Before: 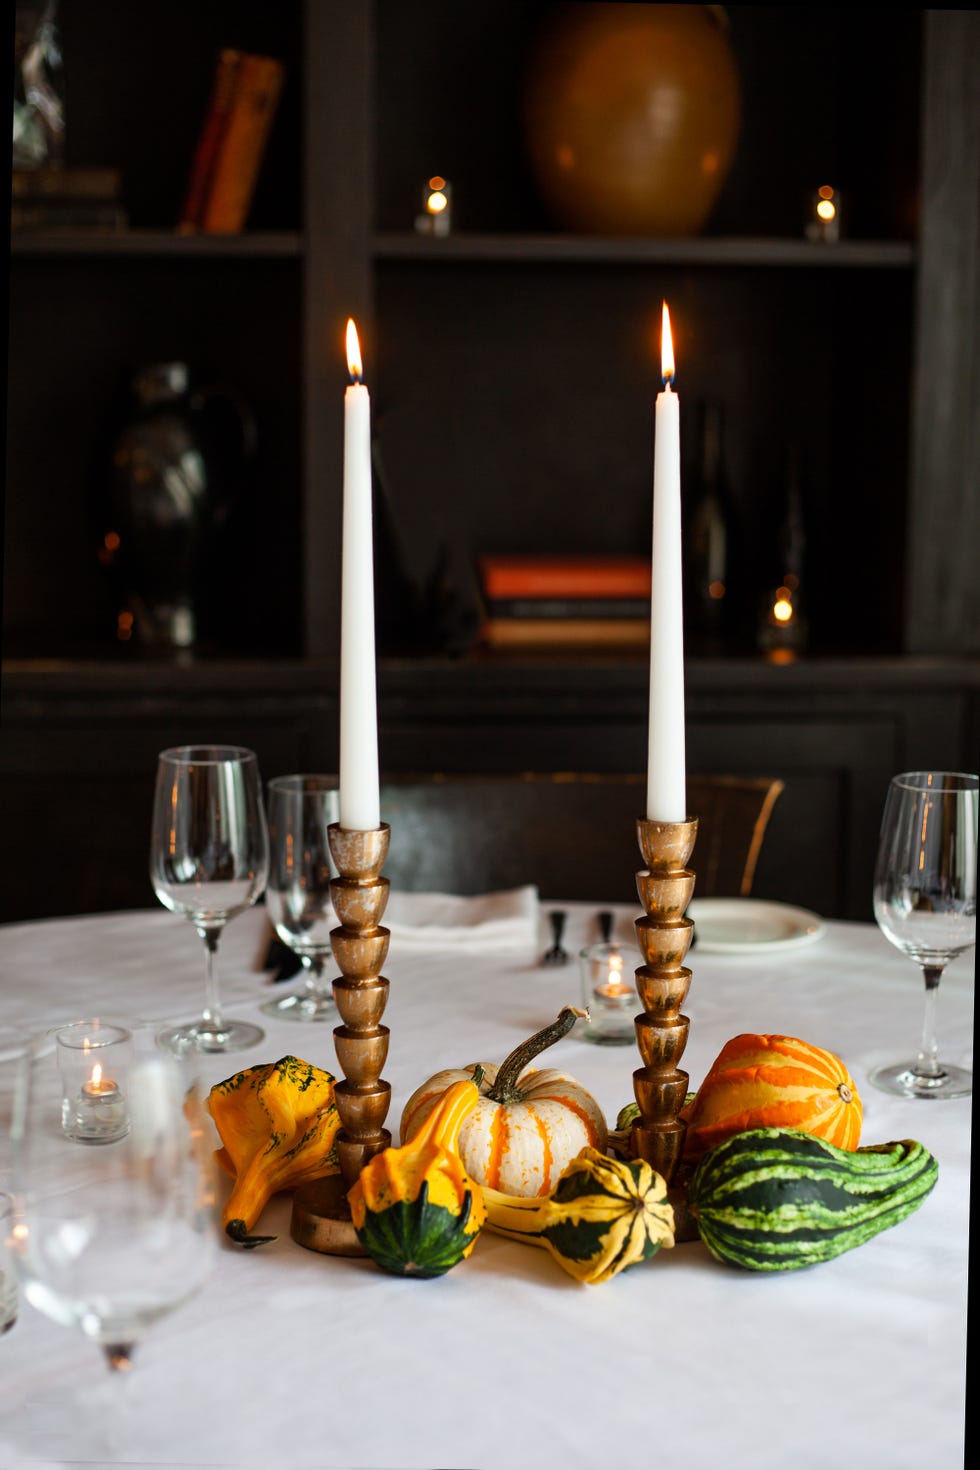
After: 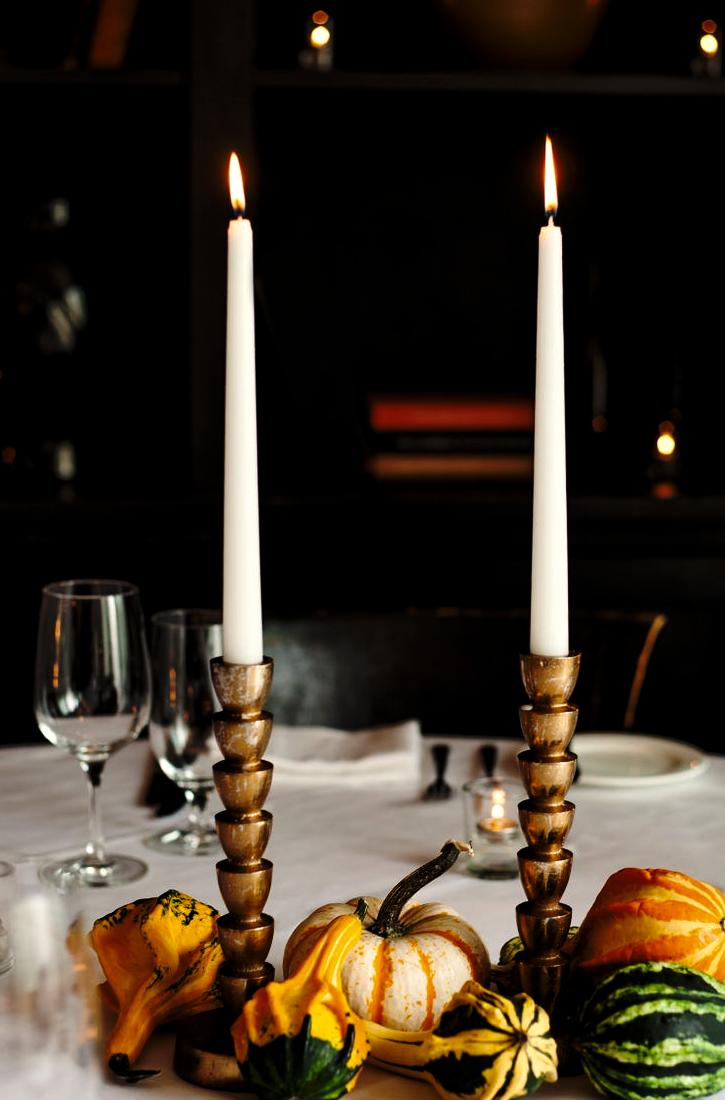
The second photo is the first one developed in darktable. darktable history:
base curve: curves: ch0 [(0, 0) (0.073, 0.04) (0.157, 0.139) (0.492, 0.492) (0.758, 0.758) (1, 1)], preserve colors none
crop and rotate: left 12.065%, top 11.327%, right 13.911%, bottom 13.822%
levels: levels [0.029, 0.545, 0.971]
color calibration: x 0.334, y 0.35, temperature 5424.85 K, gamut compression 1.64
